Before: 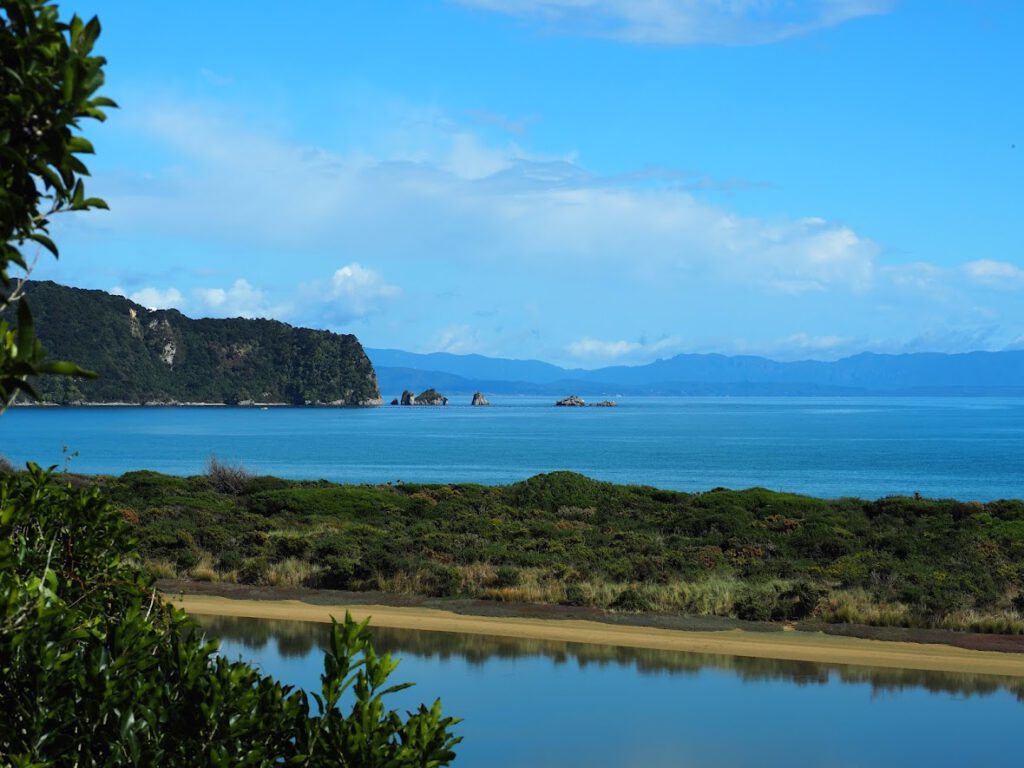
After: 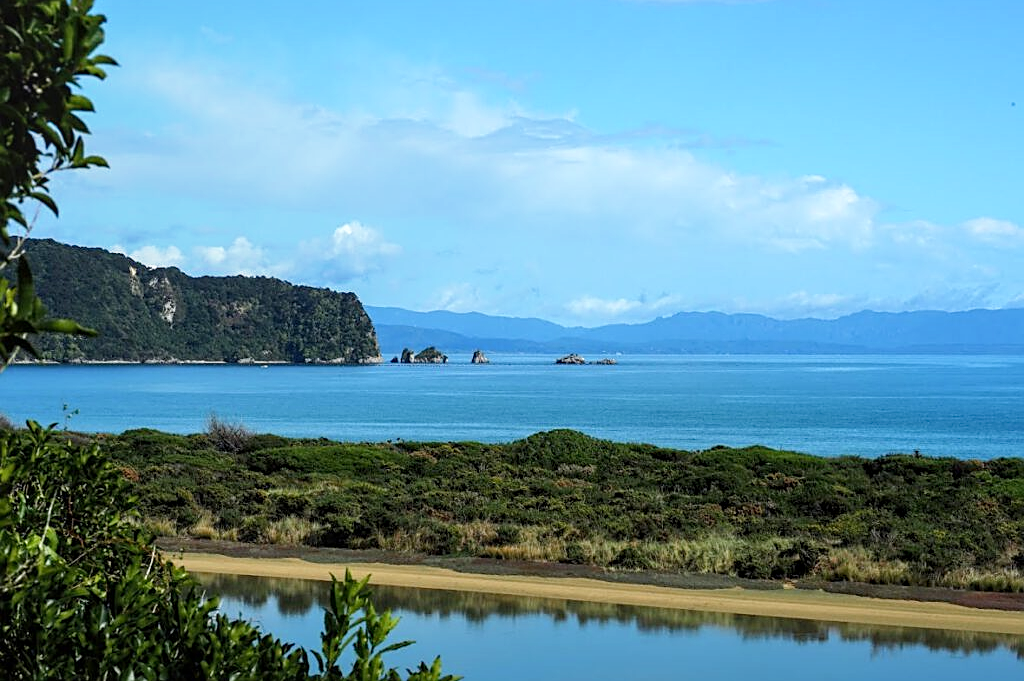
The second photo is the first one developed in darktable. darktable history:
tone curve: curves: ch0 [(0, 0) (0.389, 0.458) (0.745, 0.82) (0.849, 0.917) (0.919, 0.969) (1, 1)]; ch1 [(0, 0) (0.437, 0.404) (0.5, 0.5) (0.529, 0.55) (0.58, 0.6) (0.616, 0.649) (1, 1)]; ch2 [(0, 0) (0.442, 0.428) (0.5, 0.5) (0.525, 0.543) (0.585, 0.62) (1, 1)], preserve colors none
crop and rotate: top 5.511%, bottom 5.801%
sharpen: on, module defaults
local contrast: on, module defaults
